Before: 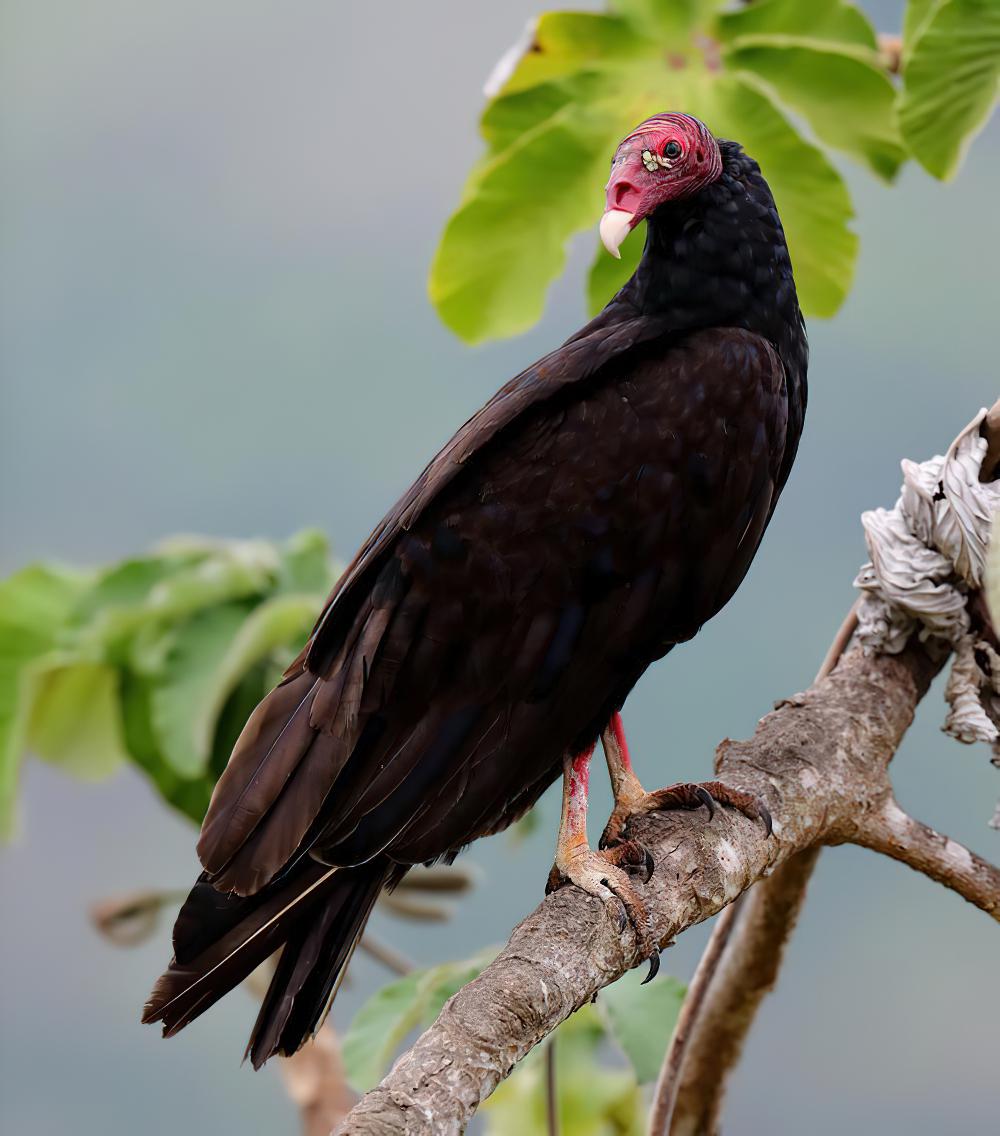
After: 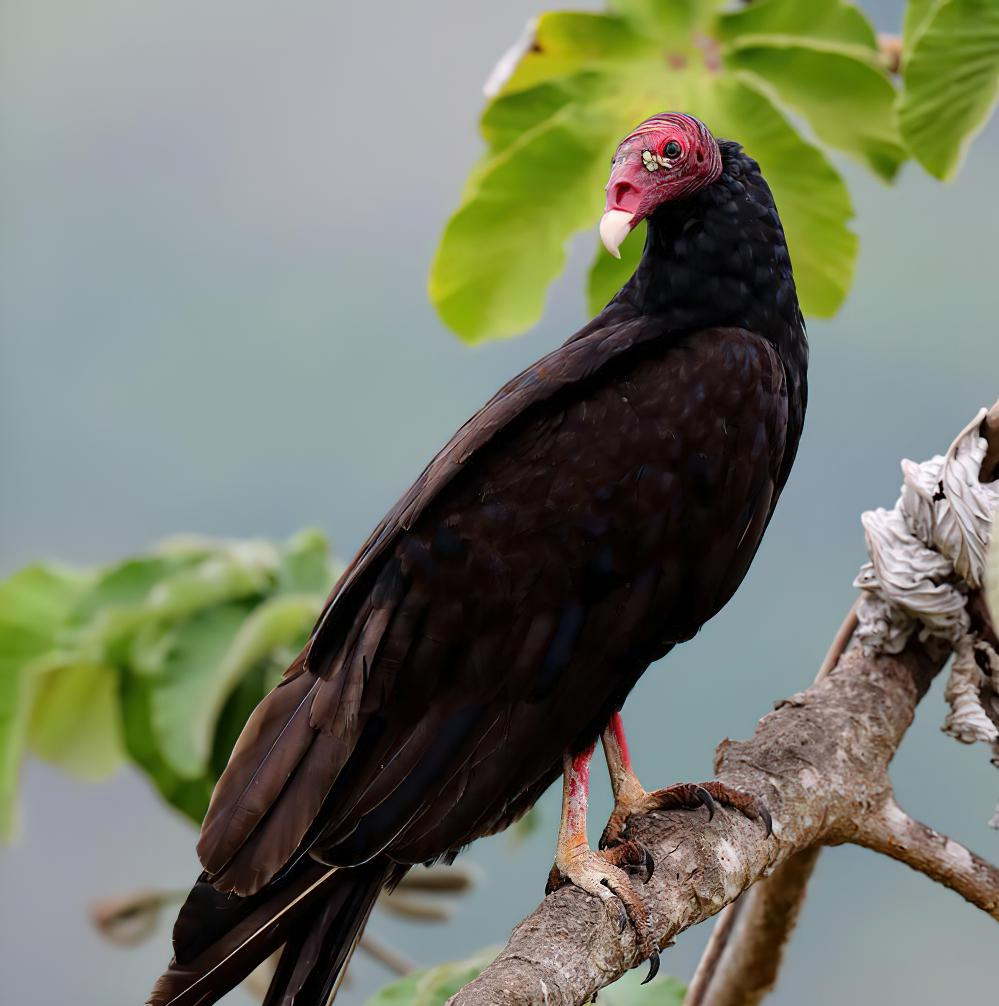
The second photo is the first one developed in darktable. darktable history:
crop and rotate: top 0%, bottom 11.395%
tone equalizer: on, module defaults
